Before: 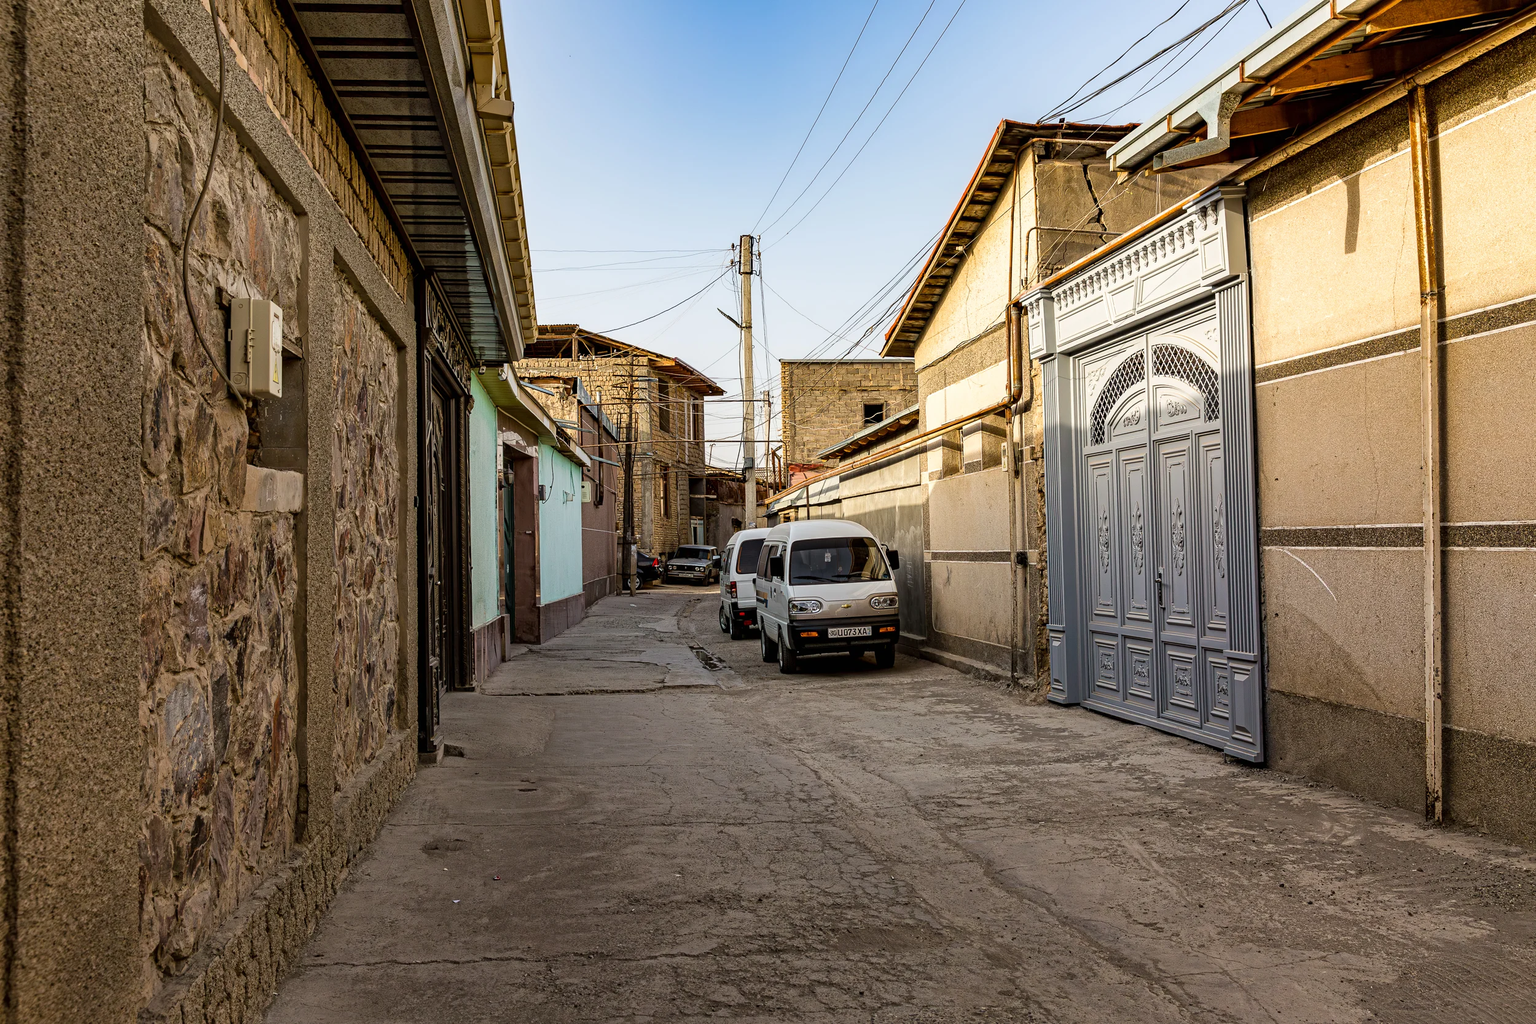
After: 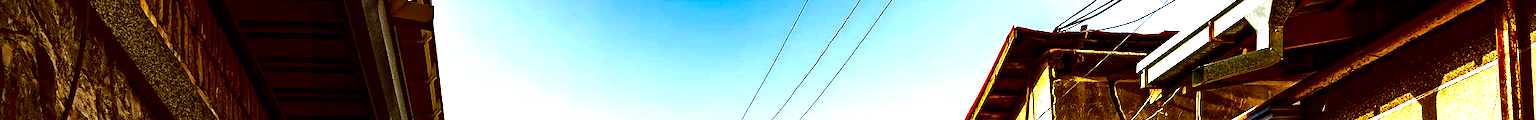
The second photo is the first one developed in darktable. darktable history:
crop and rotate: left 9.644%, top 9.491%, right 6.021%, bottom 80.509%
contrast brightness saturation: brightness -1, saturation 1
tone equalizer: -8 EV -0.75 EV, -7 EV -0.7 EV, -6 EV -0.6 EV, -5 EV -0.4 EV, -3 EV 0.4 EV, -2 EV 0.6 EV, -1 EV 0.7 EV, +0 EV 0.75 EV, edges refinement/feathering 500, mask exposure compensation -1.57 EV, preserve details no
